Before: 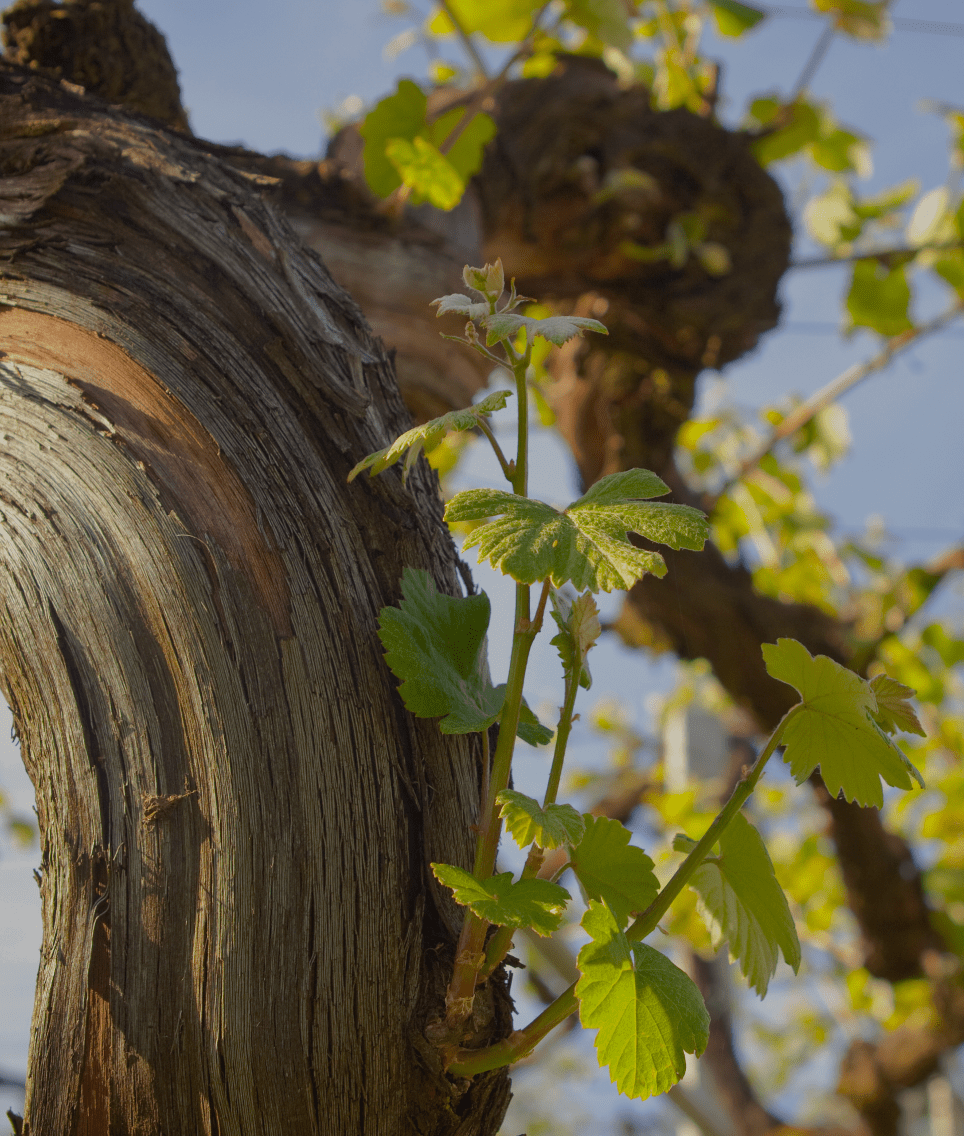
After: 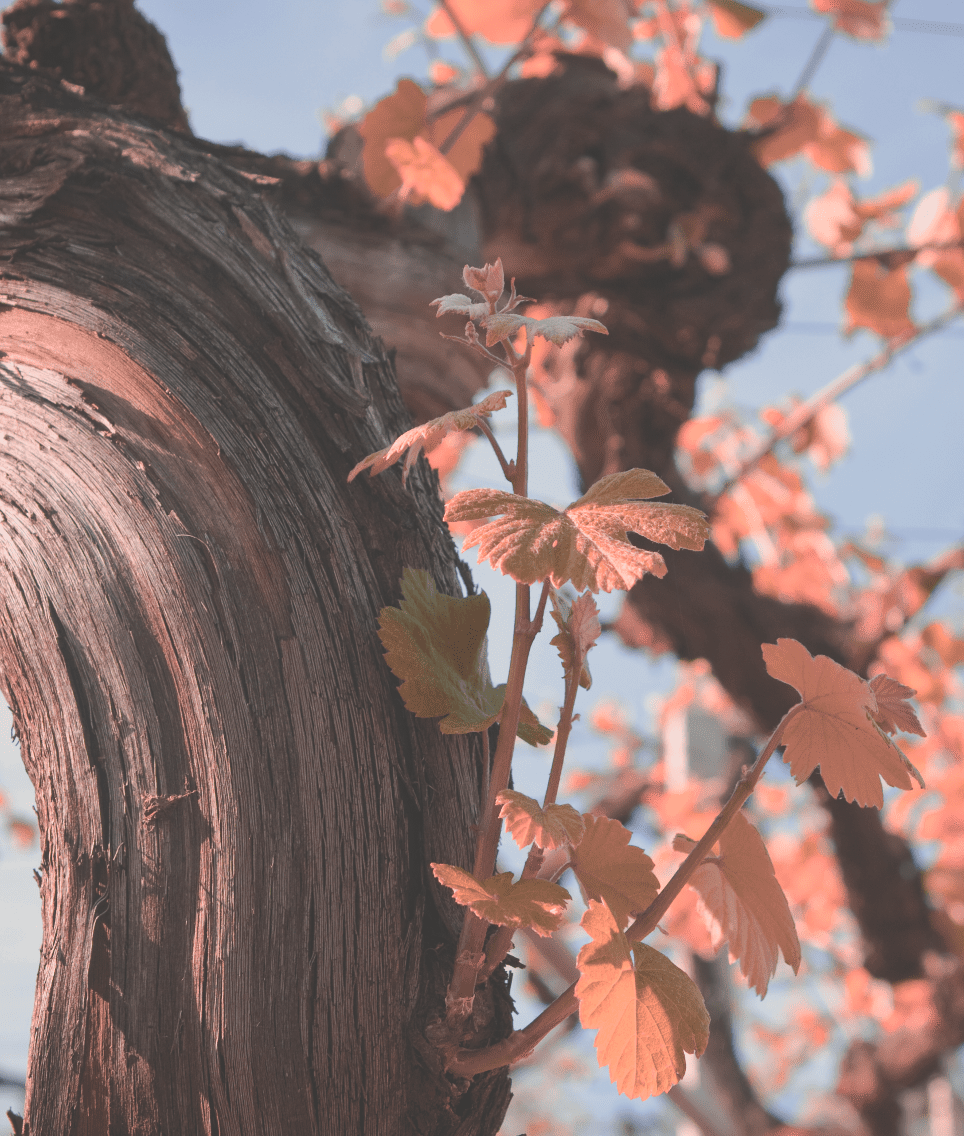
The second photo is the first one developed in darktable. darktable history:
color zones: curves: ch2 [(0, 0.5) (0.084, 0.497) (0.323, 0.335) (0.4, 0.497) (1, 0.5)], process mode strong
exposure: black level correction -0.041, exposure 0.064 EV, compensate highlight preservation false
contrast brightness saturation: contrast 0.24, brightness 0.09
